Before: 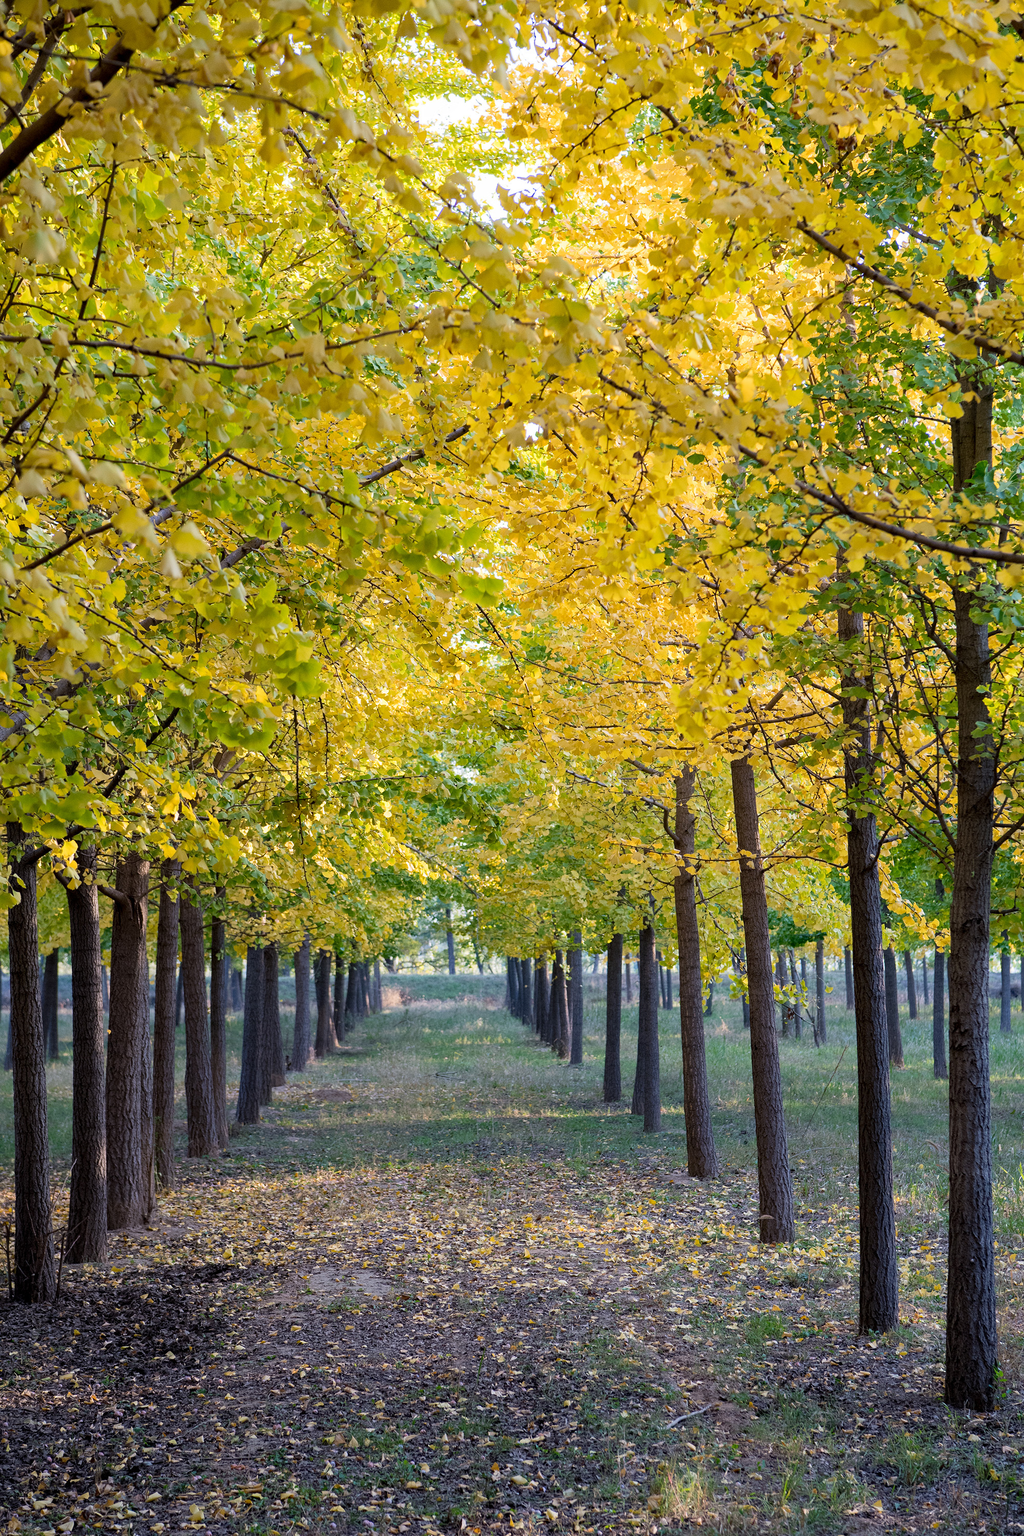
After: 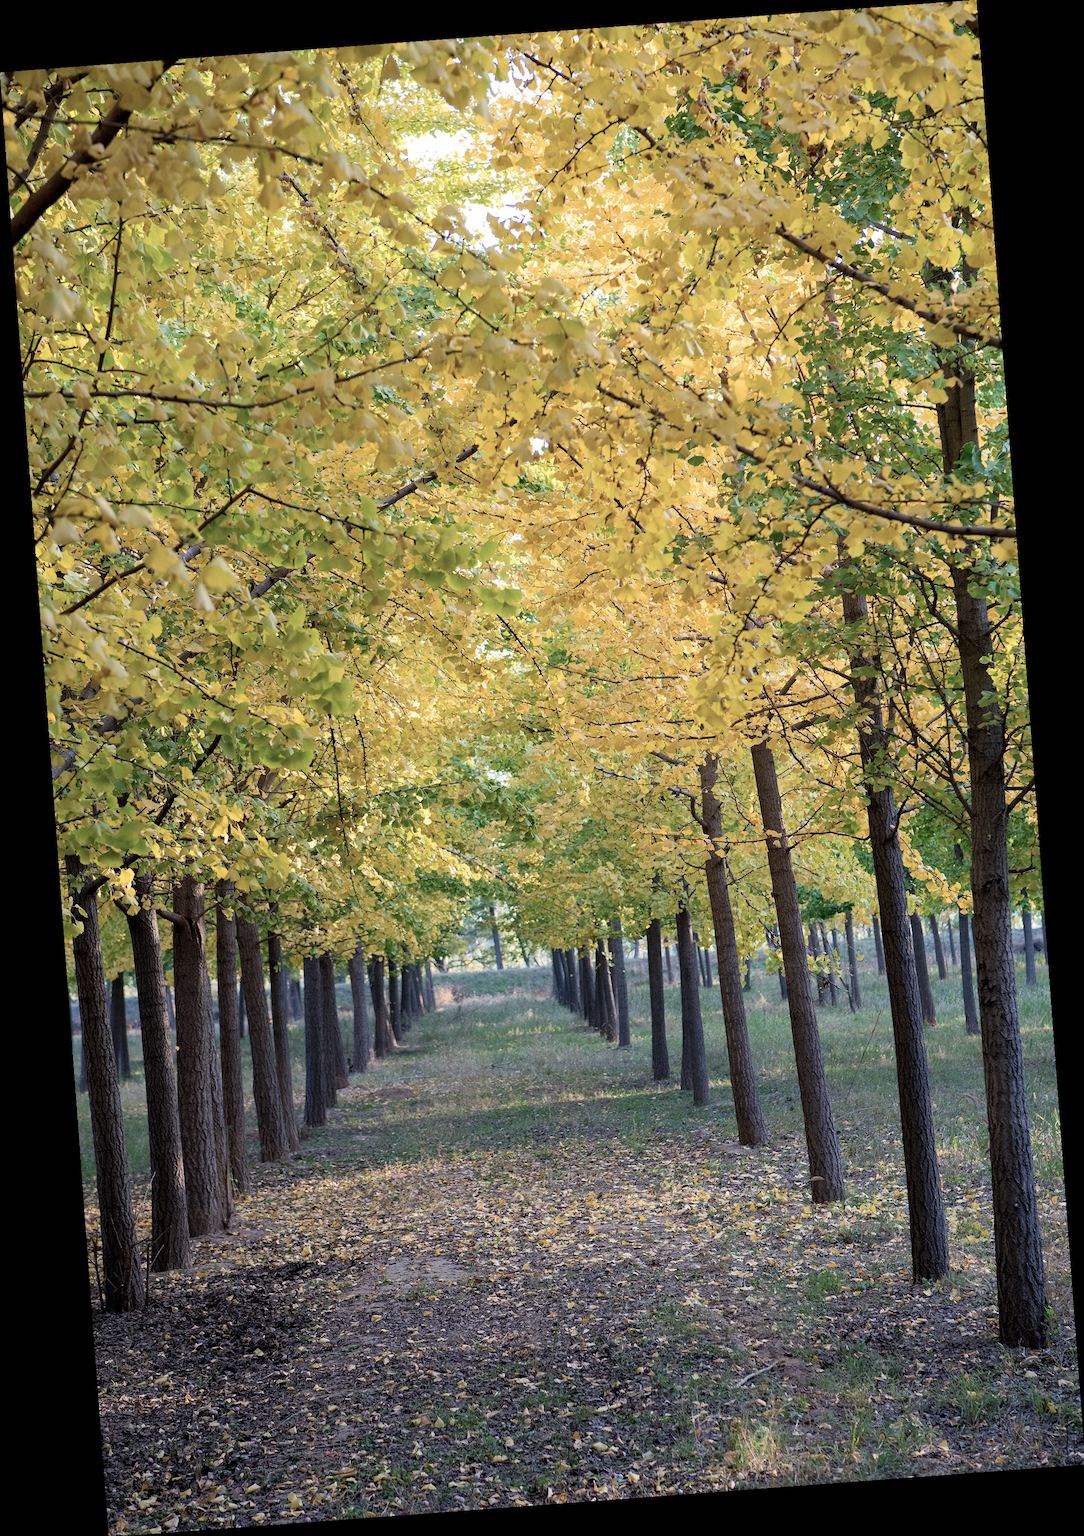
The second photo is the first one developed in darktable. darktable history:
color balance: input saturation 80.07%
rotate and perspective: rotation -4.25°, automatic cropping off
